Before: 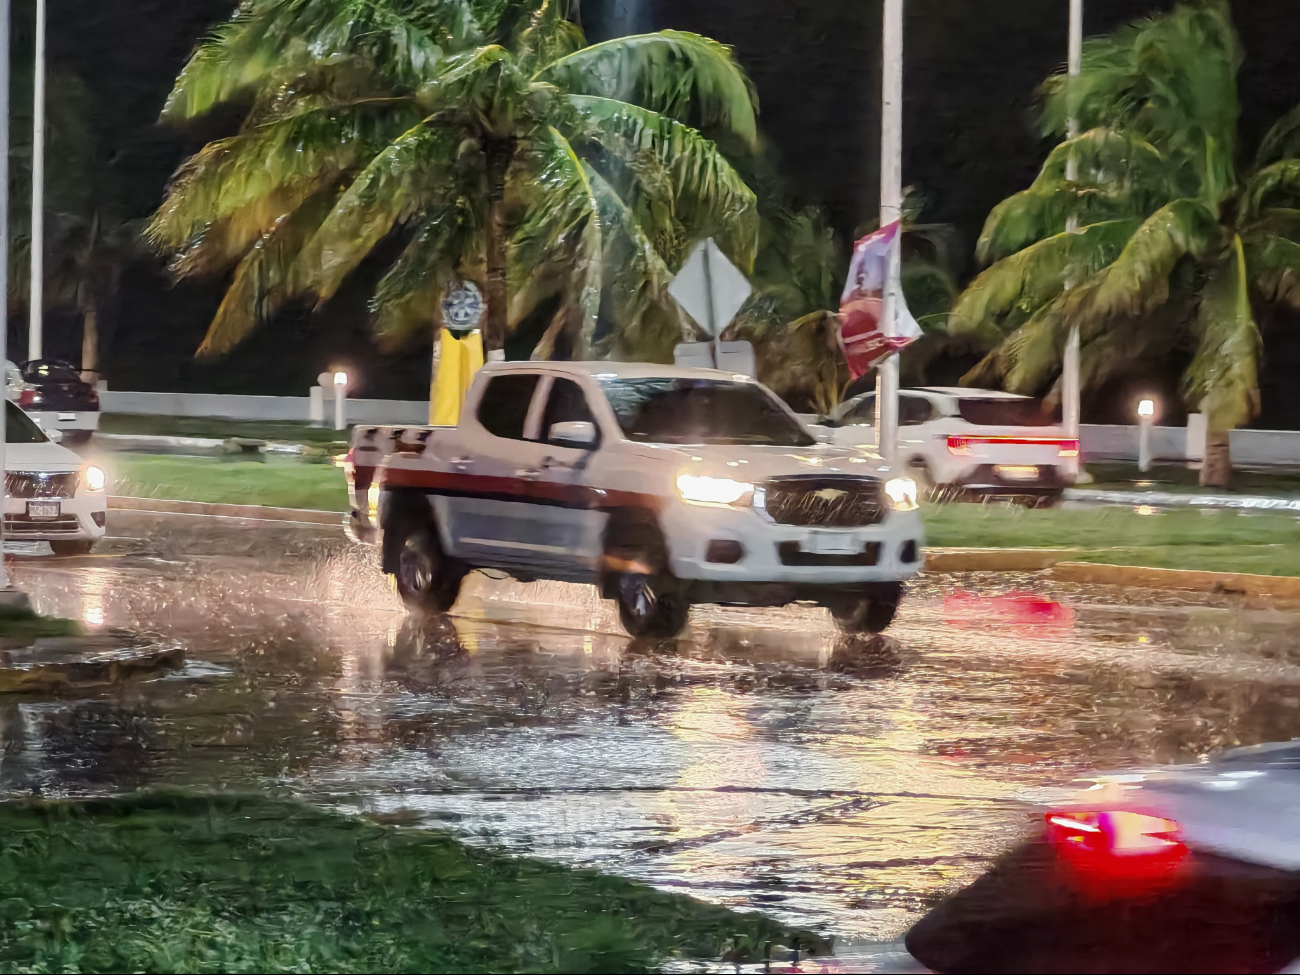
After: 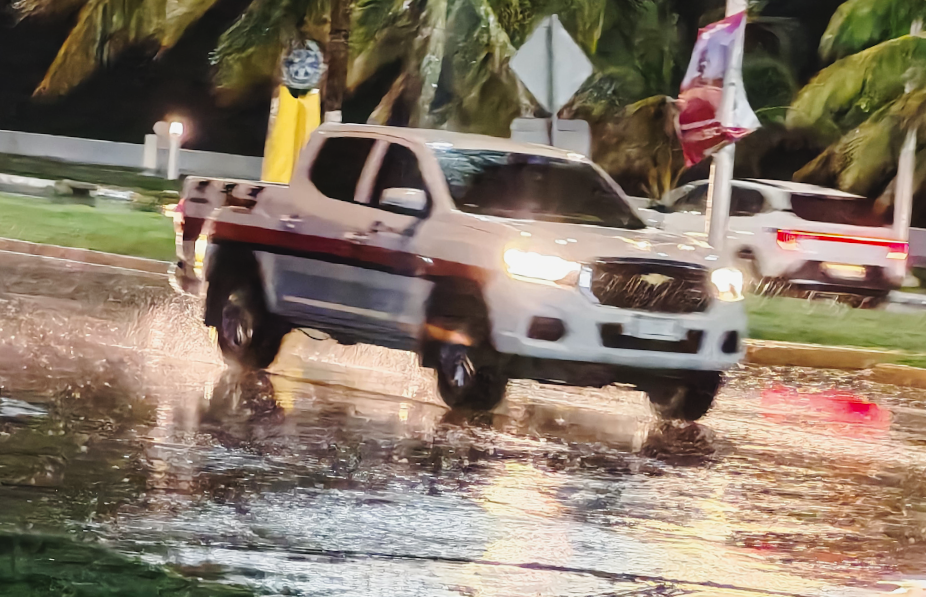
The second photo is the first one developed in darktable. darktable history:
crop and rotate: angle -4.16°, left 9.921%, top 20.988%, right 12.127%, bottom 11.96%
tone curve: curves: ch0 [(0, 0.039) (0.104, 0.103) (0.273, 0.267) (0.448, 0.487) (0.704, 0.761) (0.886, 0.922) (0.994, 0.971)]; ch1 [(0, 0) (0.335, 0.298) (0.446, 0.413) (0.485, 0.487) (0.515, 0.503) (0.566, 0.563) (0.641, 0.655) (1, 1)]; ch2 [(0, 0) (0.314, 0.301) (0.421, 0.411) (0.502, 0.494) (0.528, 0.54) (0.557, 0.559) (0.612, 0.605) (0.722, 0.686) (1, 1)], preserve colors none
